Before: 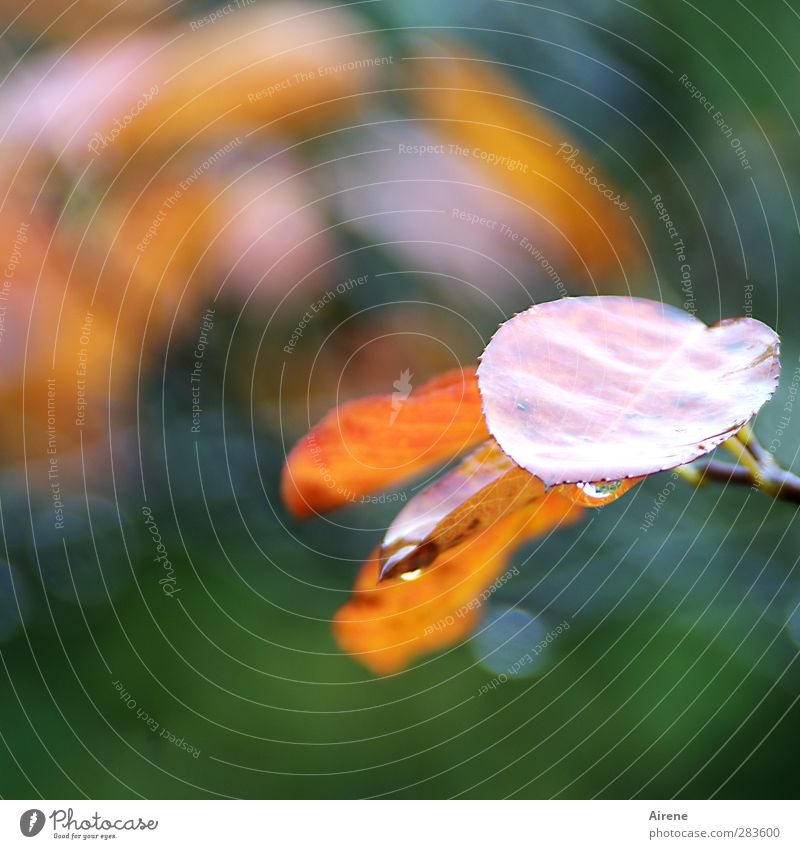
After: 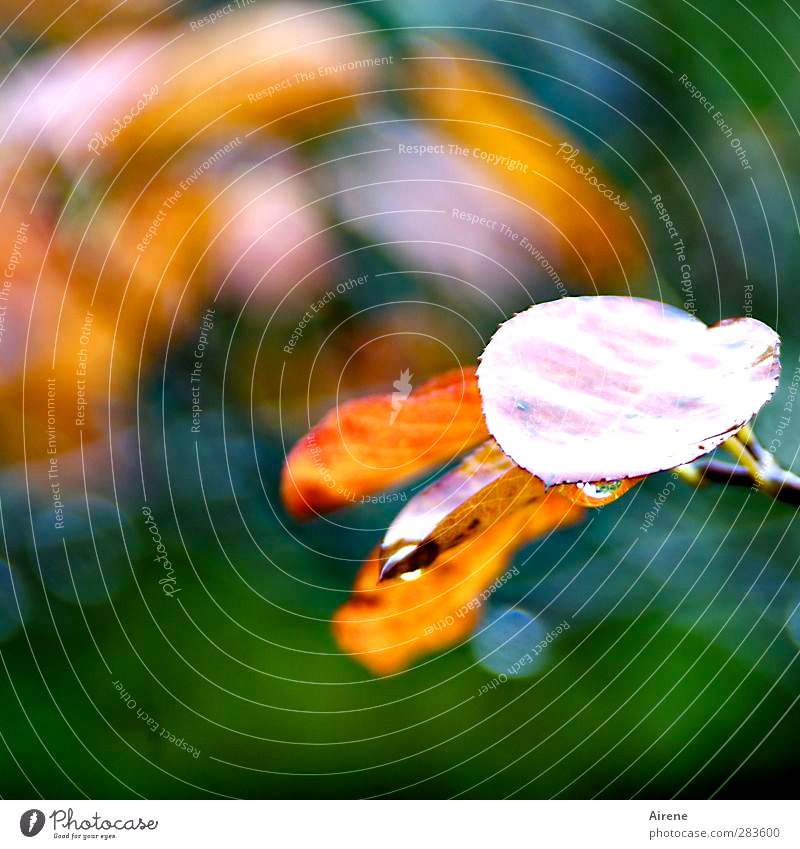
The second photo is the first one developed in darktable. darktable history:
contrast equalizer: y [[0.6 ×6], [0.55 ×6], [0 ×6], [0 ×6], [0 ×6]]
color balance rgb: shadows lift › luminance 0.914%, shadows lift › chroma 0.293%, shadows lift › hue 23.05°, highlights gain › luminance 10.475%, perceptual saturation grading › global saturation 46.105%, perceptual saturation grading › highlights -50.458%, perceptual saturation grading › shadows 31.212%, global vibrance 5.54%, contrast 3.637%
